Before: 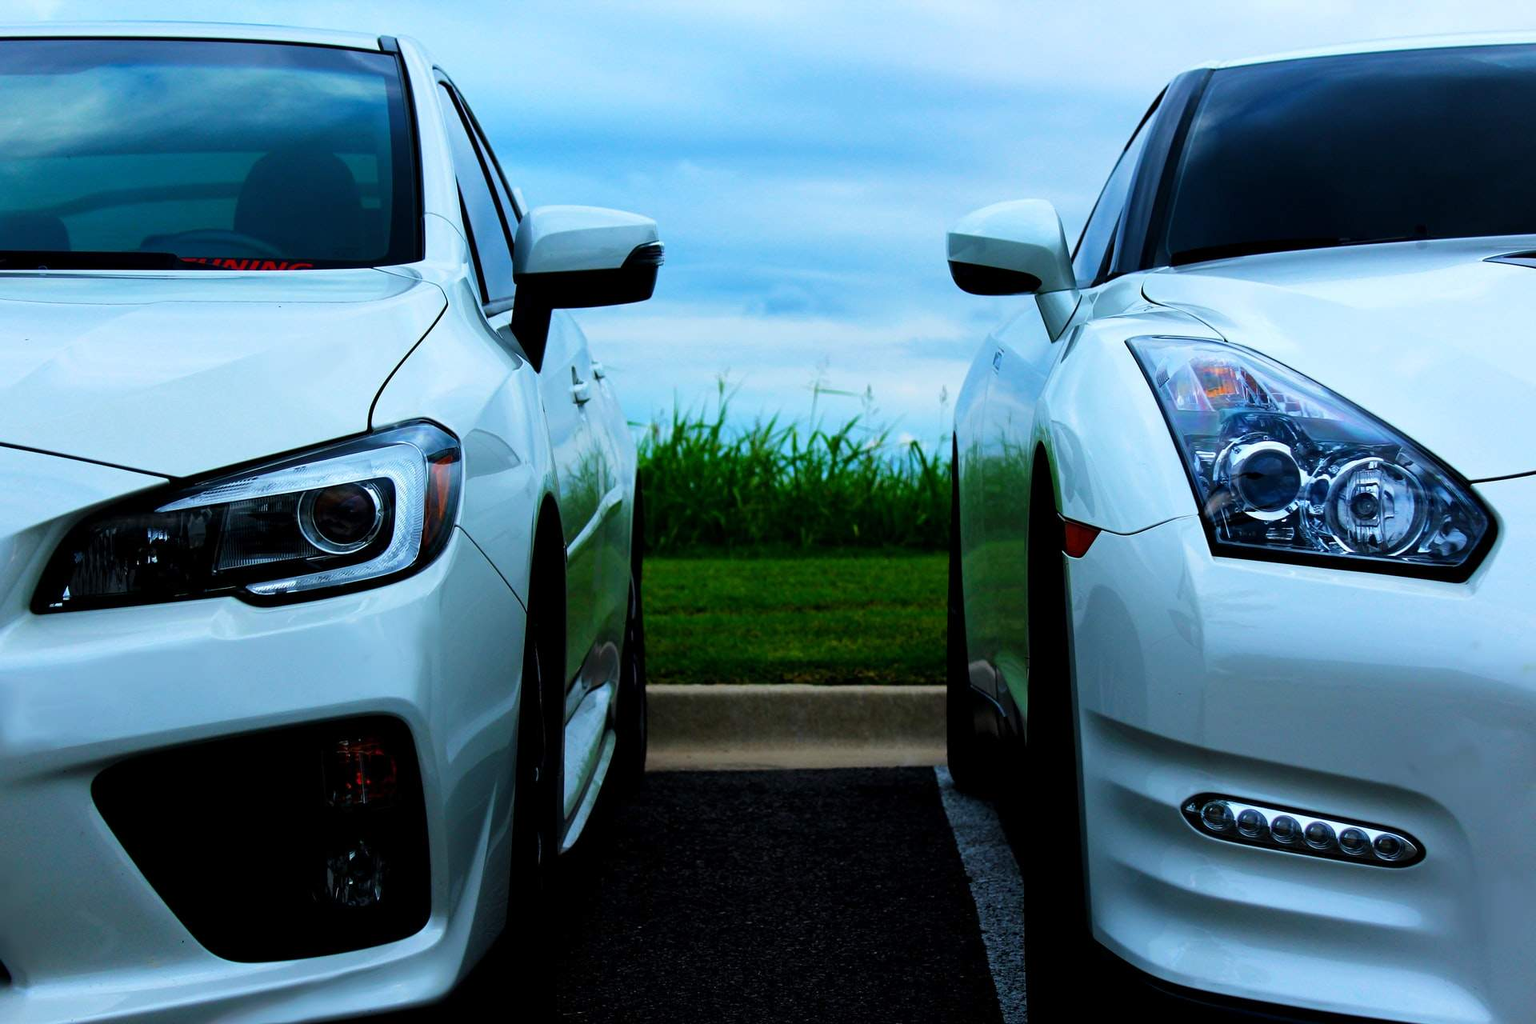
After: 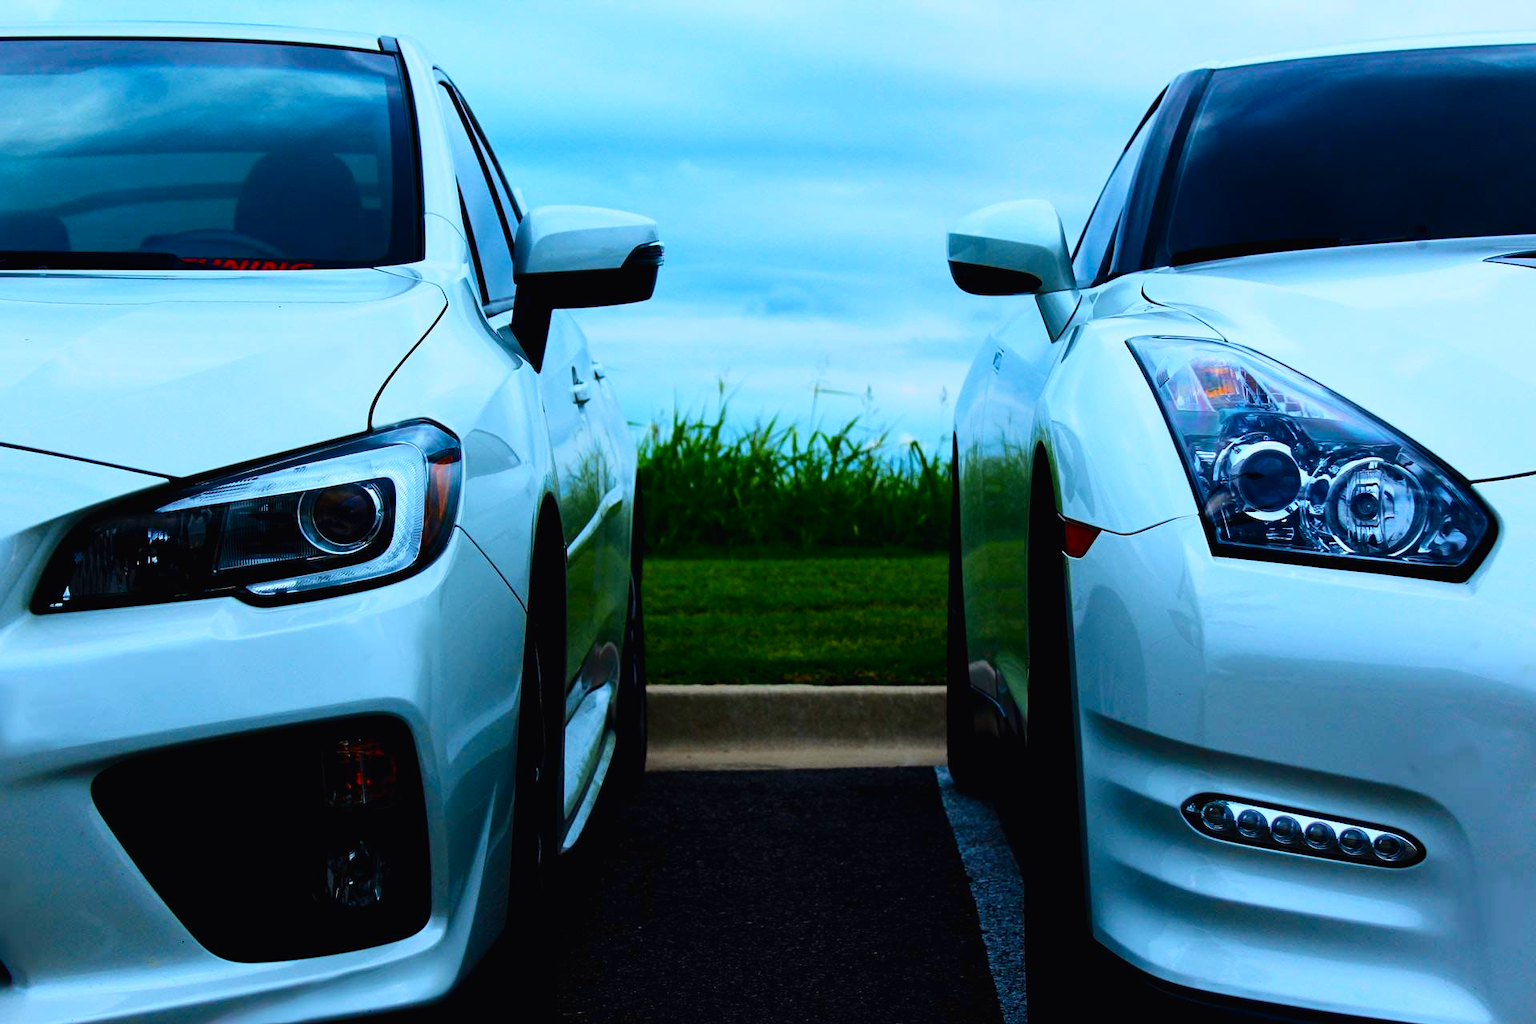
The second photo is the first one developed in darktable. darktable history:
tone curve: curves: ch0 [(0, 0.011) (0.139, 0.106) (0.295, 0.271) (0.499, 0.523) (0.739, 0.782) (0.857, 0.879) (1, 0.967)]; ch1 [(0, 0) (0.272, 0.249) (0.388, 0.385) (0.469, 0.456) (0.495, 0.497) (0.524, 0.518) (0.602, 0.623) (0.725, 0.779) (1, 1)]; ch2 [(0, 0) (0.125, 0.089) (0.353, 0.329) (0.443, 0.408) (0.502, 0.499) (0.548, 0.549) (0.608, 0.635) (1, 1)], color space Lab, independent channels, preserve colors none
